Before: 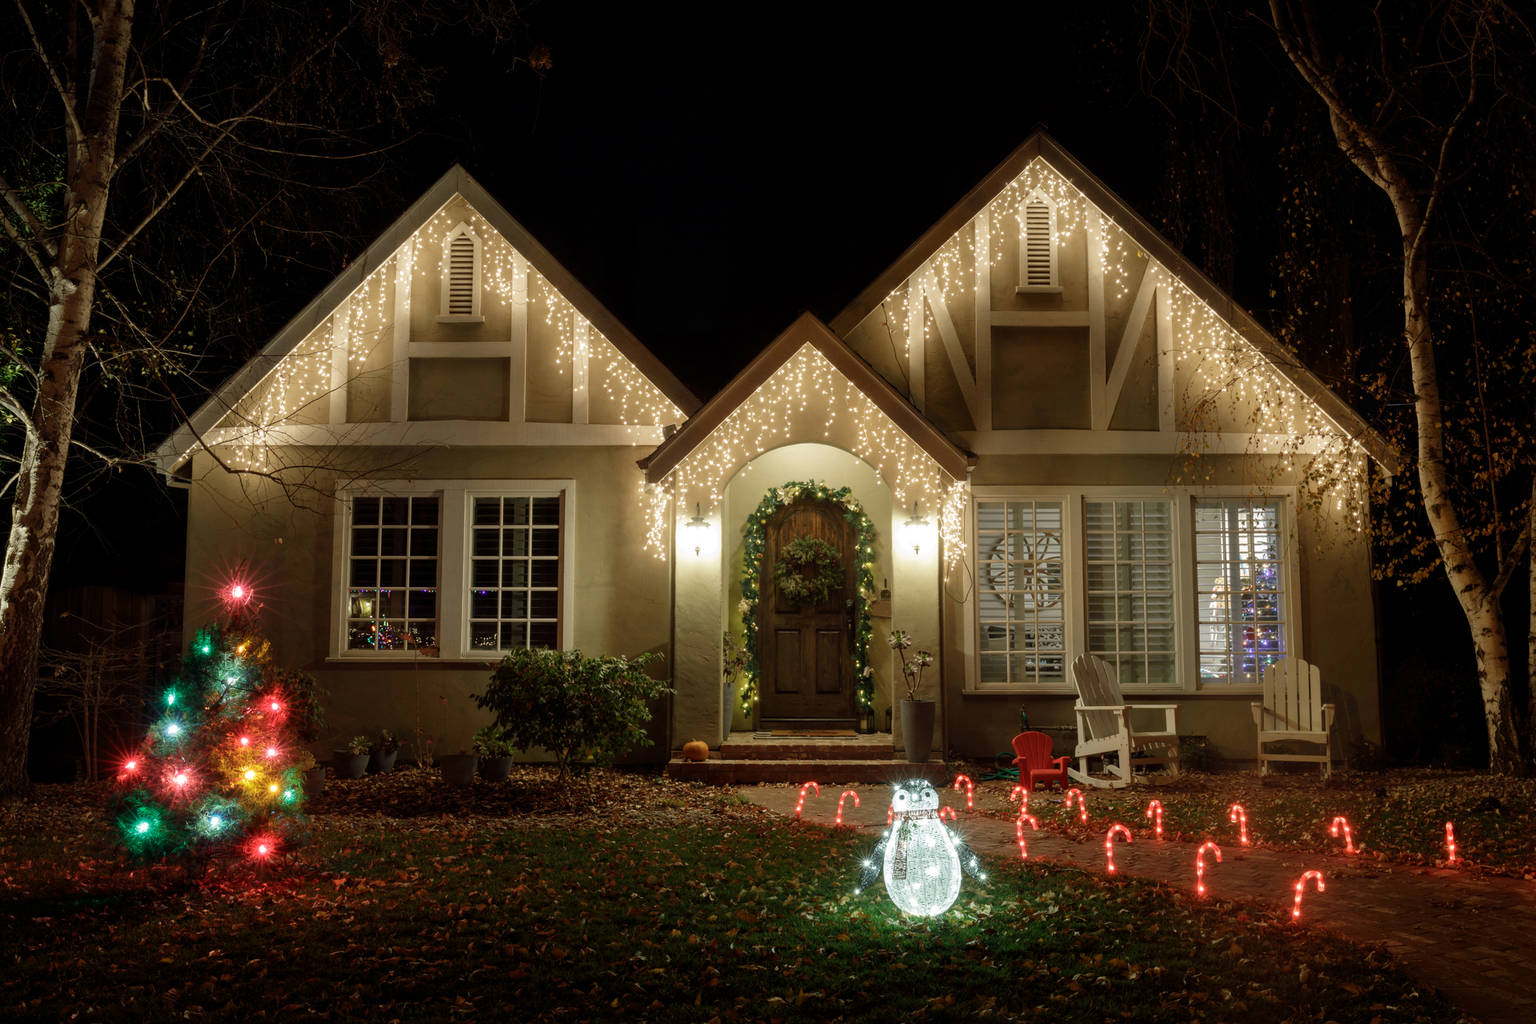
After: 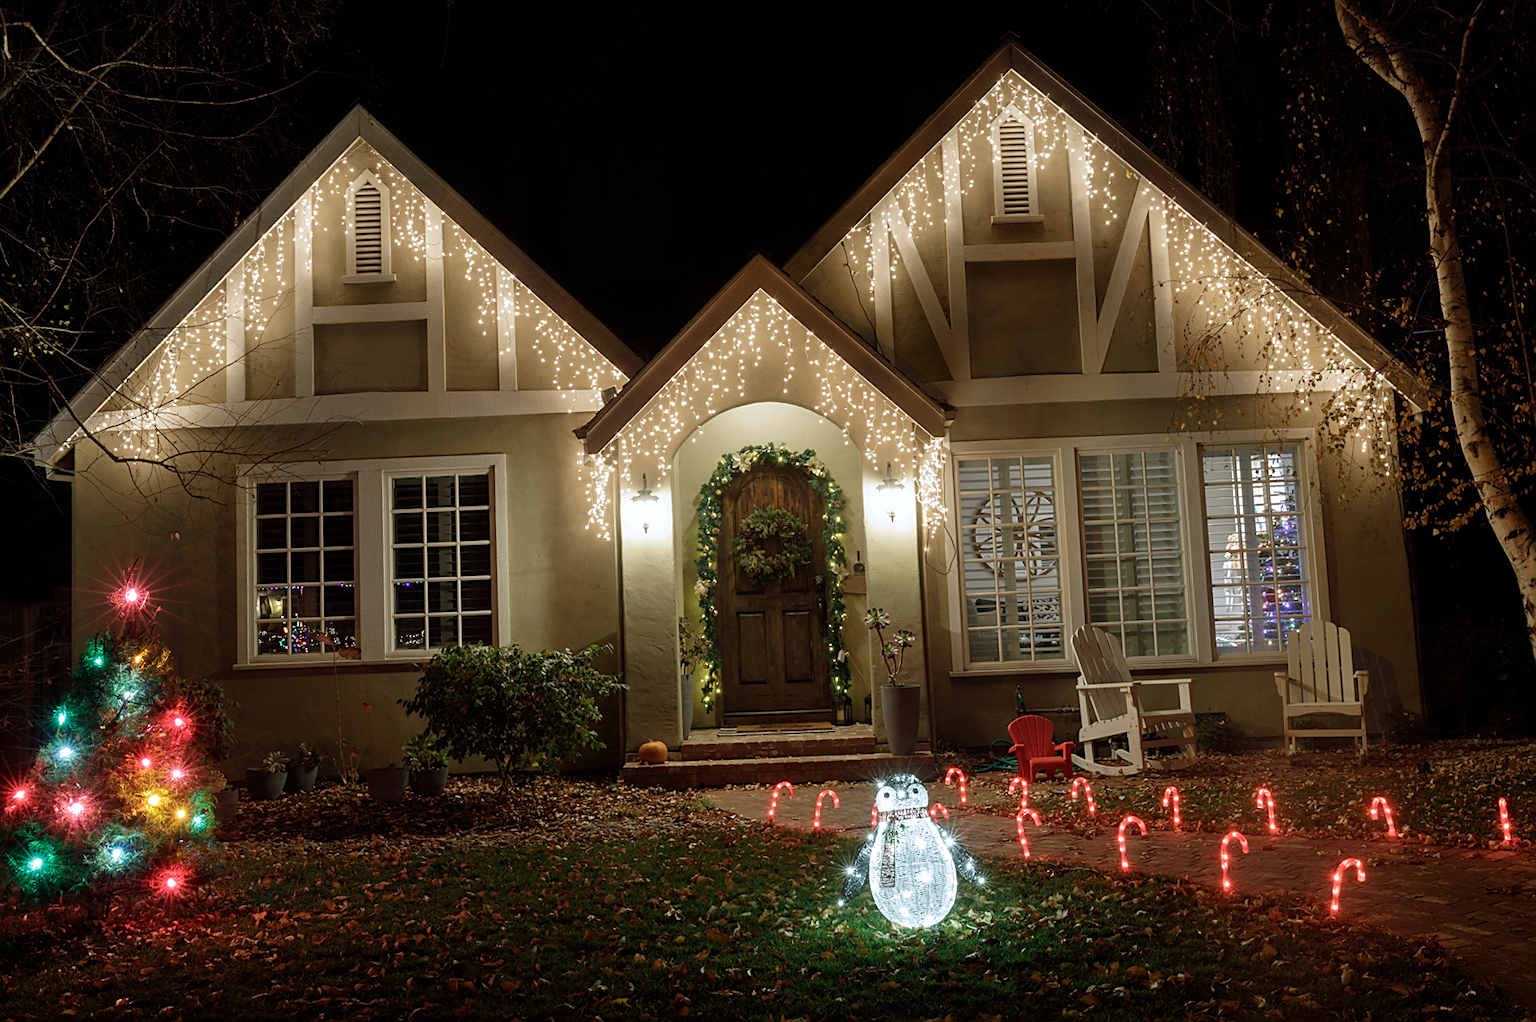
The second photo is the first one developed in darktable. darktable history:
crop and rotate: angle 2.35°, left 5.574%, top 5.687%
sharpen: on, module defaults
color calibration: illuminant as shot in camera, x 0.358, y 0.373, temperature 4628.91 K
